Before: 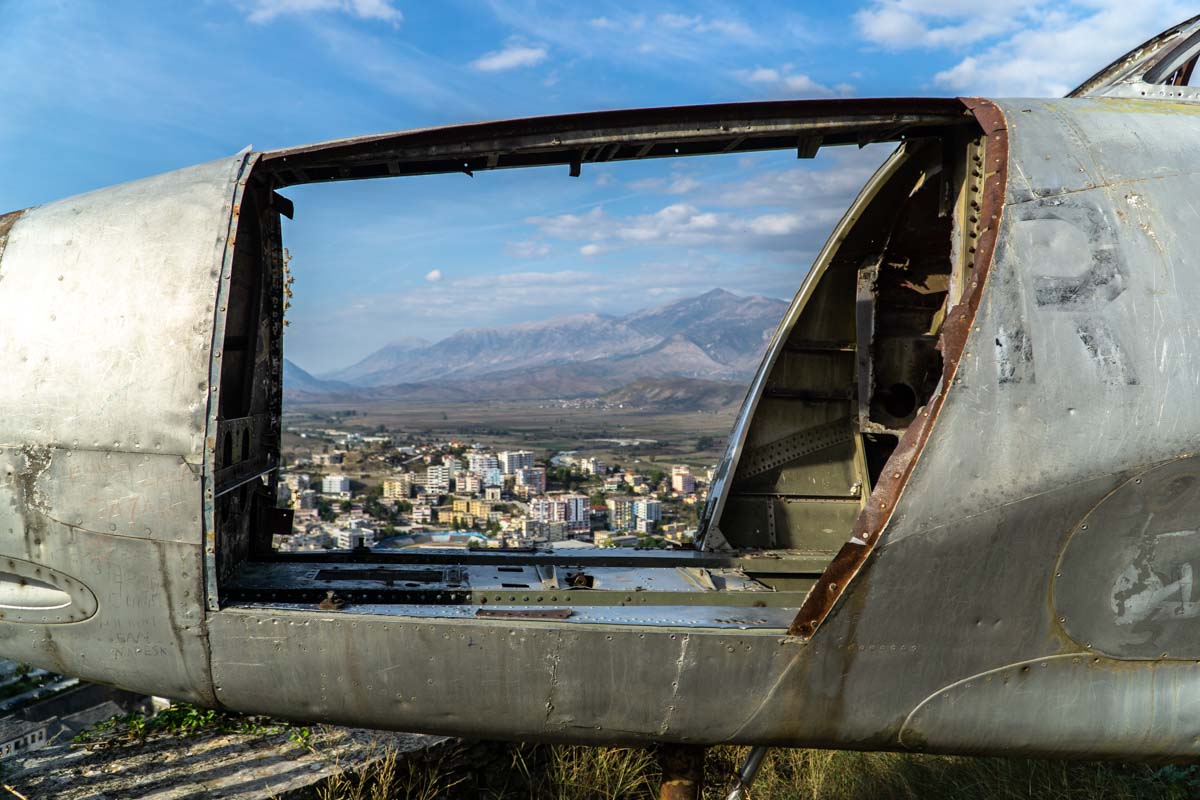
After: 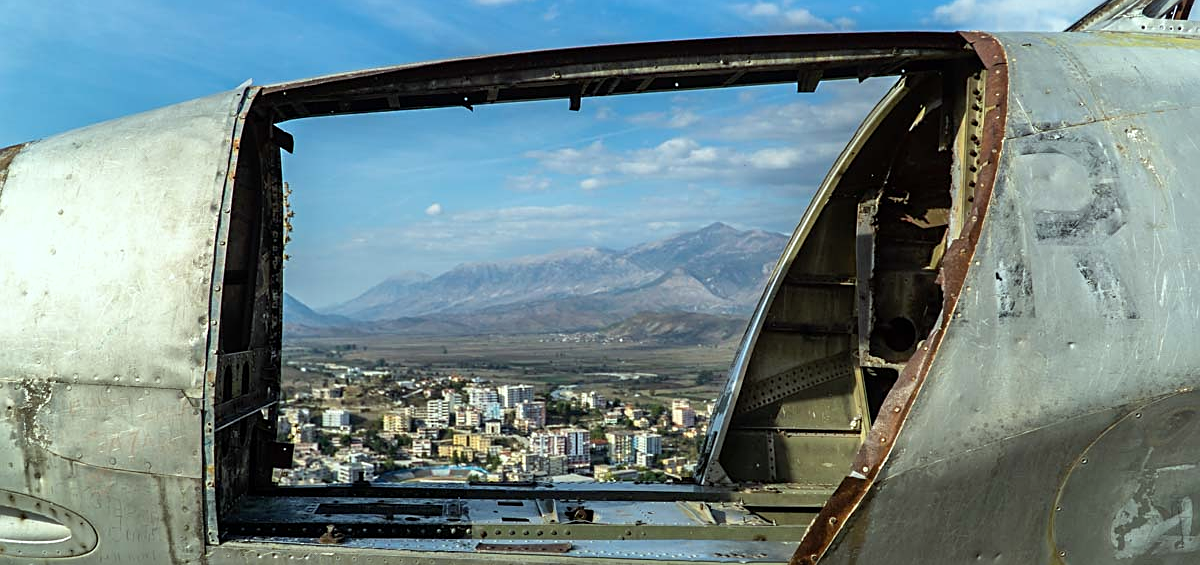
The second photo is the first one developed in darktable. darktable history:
crop and rotate: top 8.293%, bottom 20.996%
color correction: highlights a* -6.69, highlights b* 0.49
sharpen: on, module defaults
shadows and highlights: shadows 52.34, highlights -28.23, soften with gaussian
